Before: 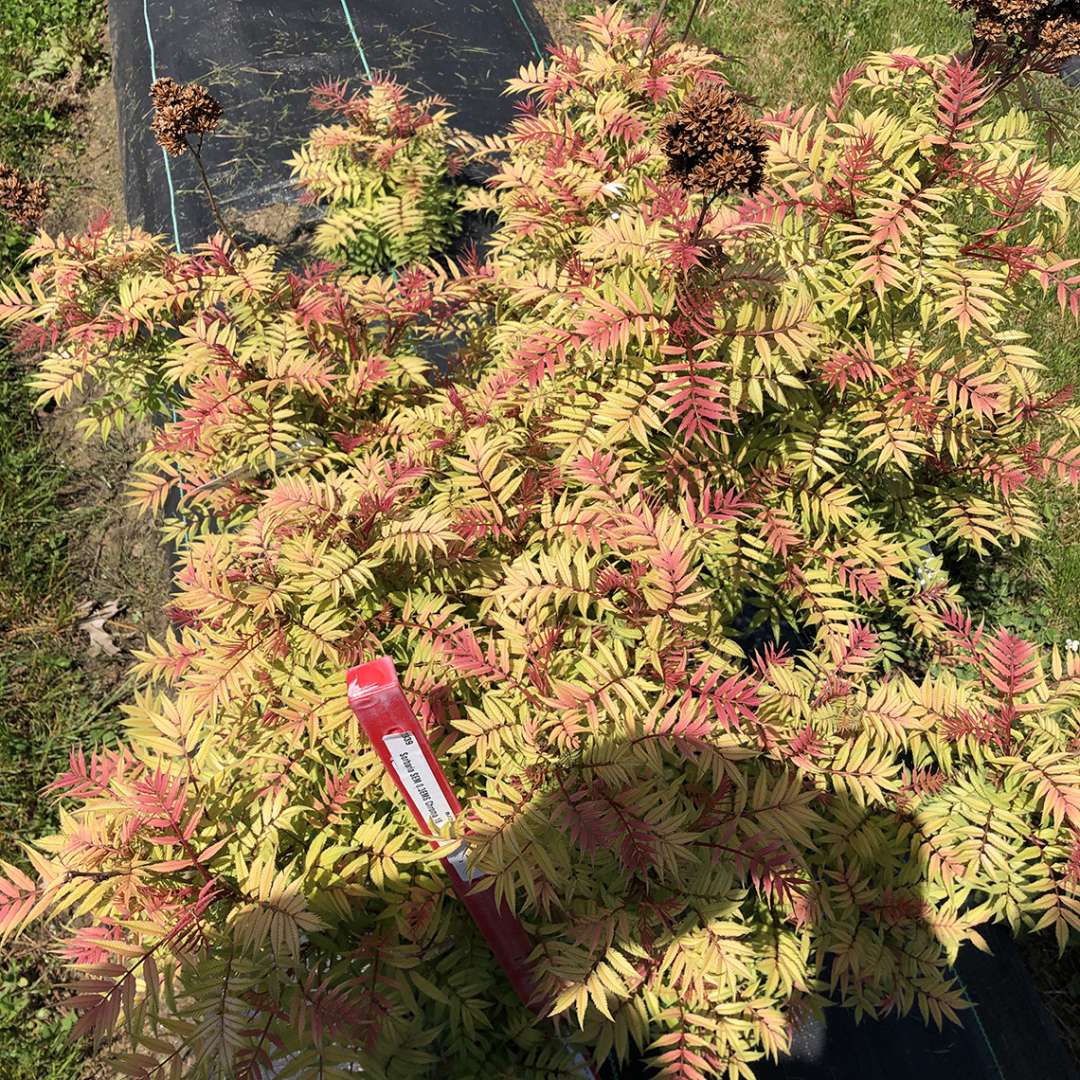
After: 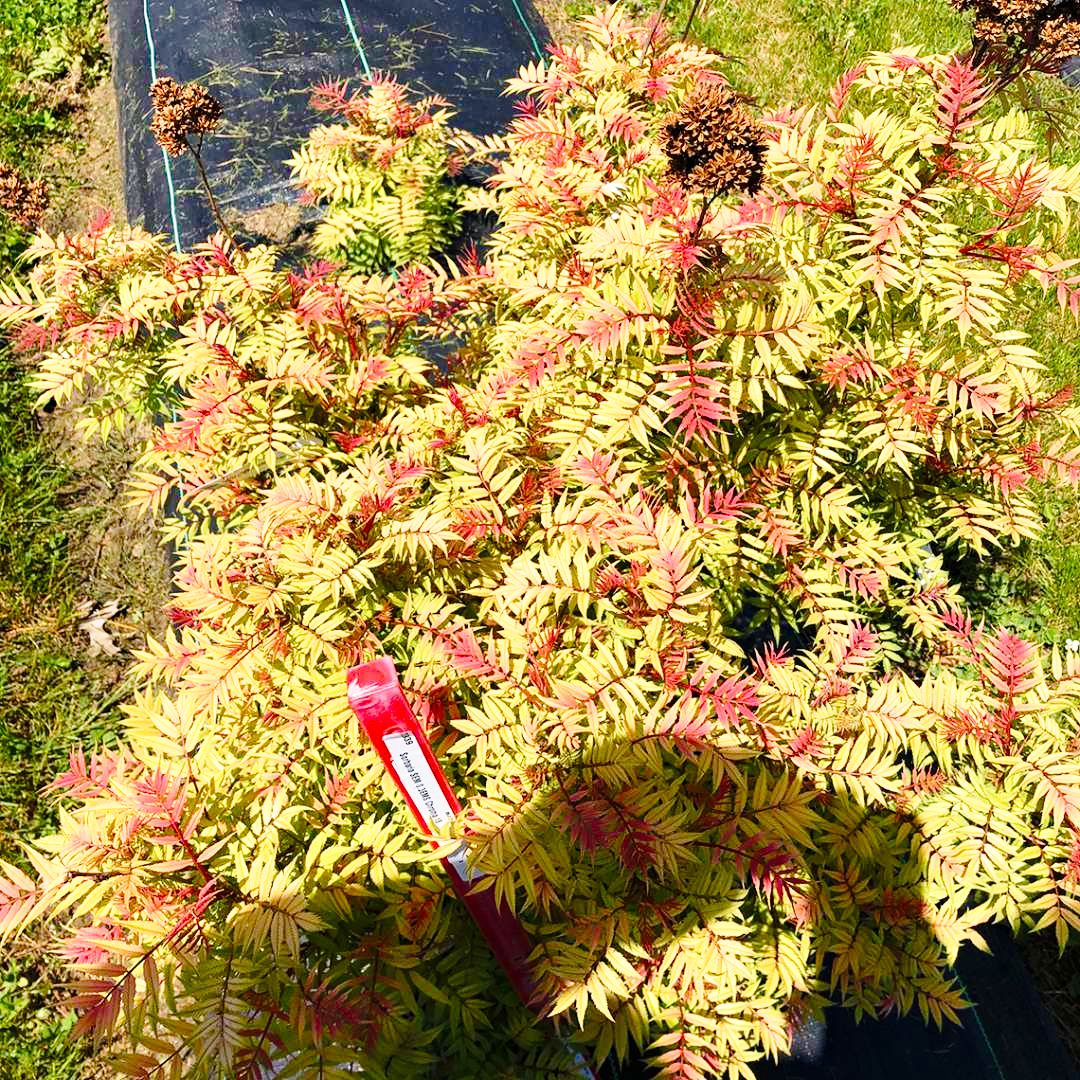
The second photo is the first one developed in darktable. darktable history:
haze removal: compatibility mode true, adaptive false
base curve: curves: ch0 [(0, 0) (0.028, 0.03) (0.121, 0.232) (0.46, 0.748) (0.859, 0.968) (1, 1)], preserve colors none
velvia: strength 31.78%, mid-tones bias 0.205
